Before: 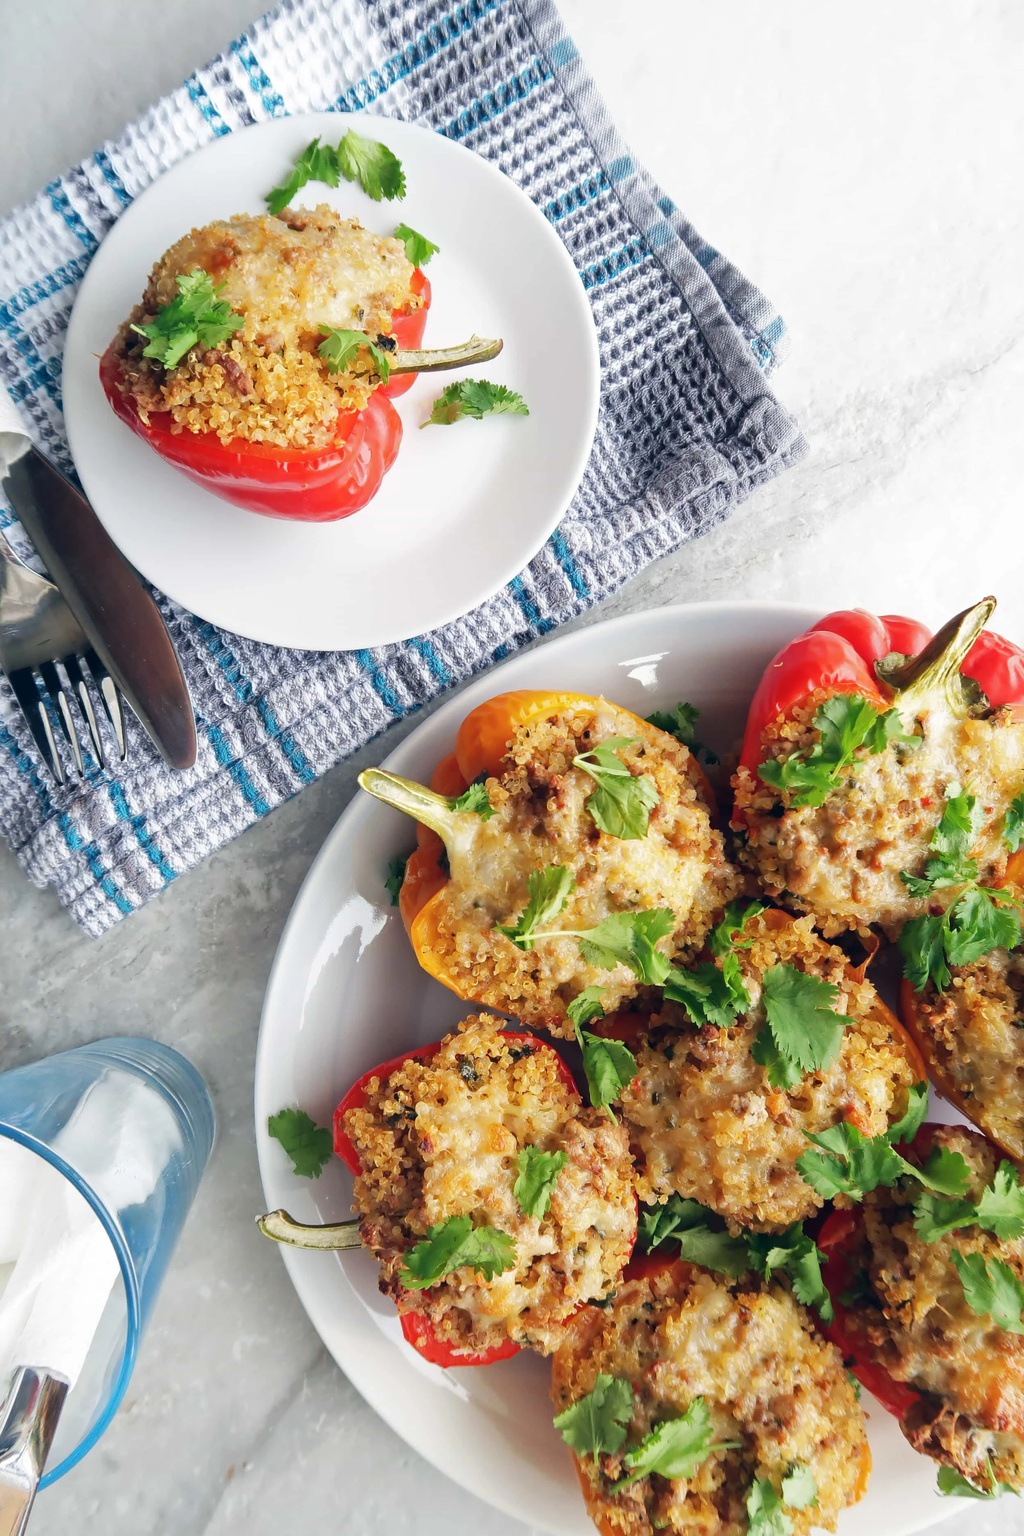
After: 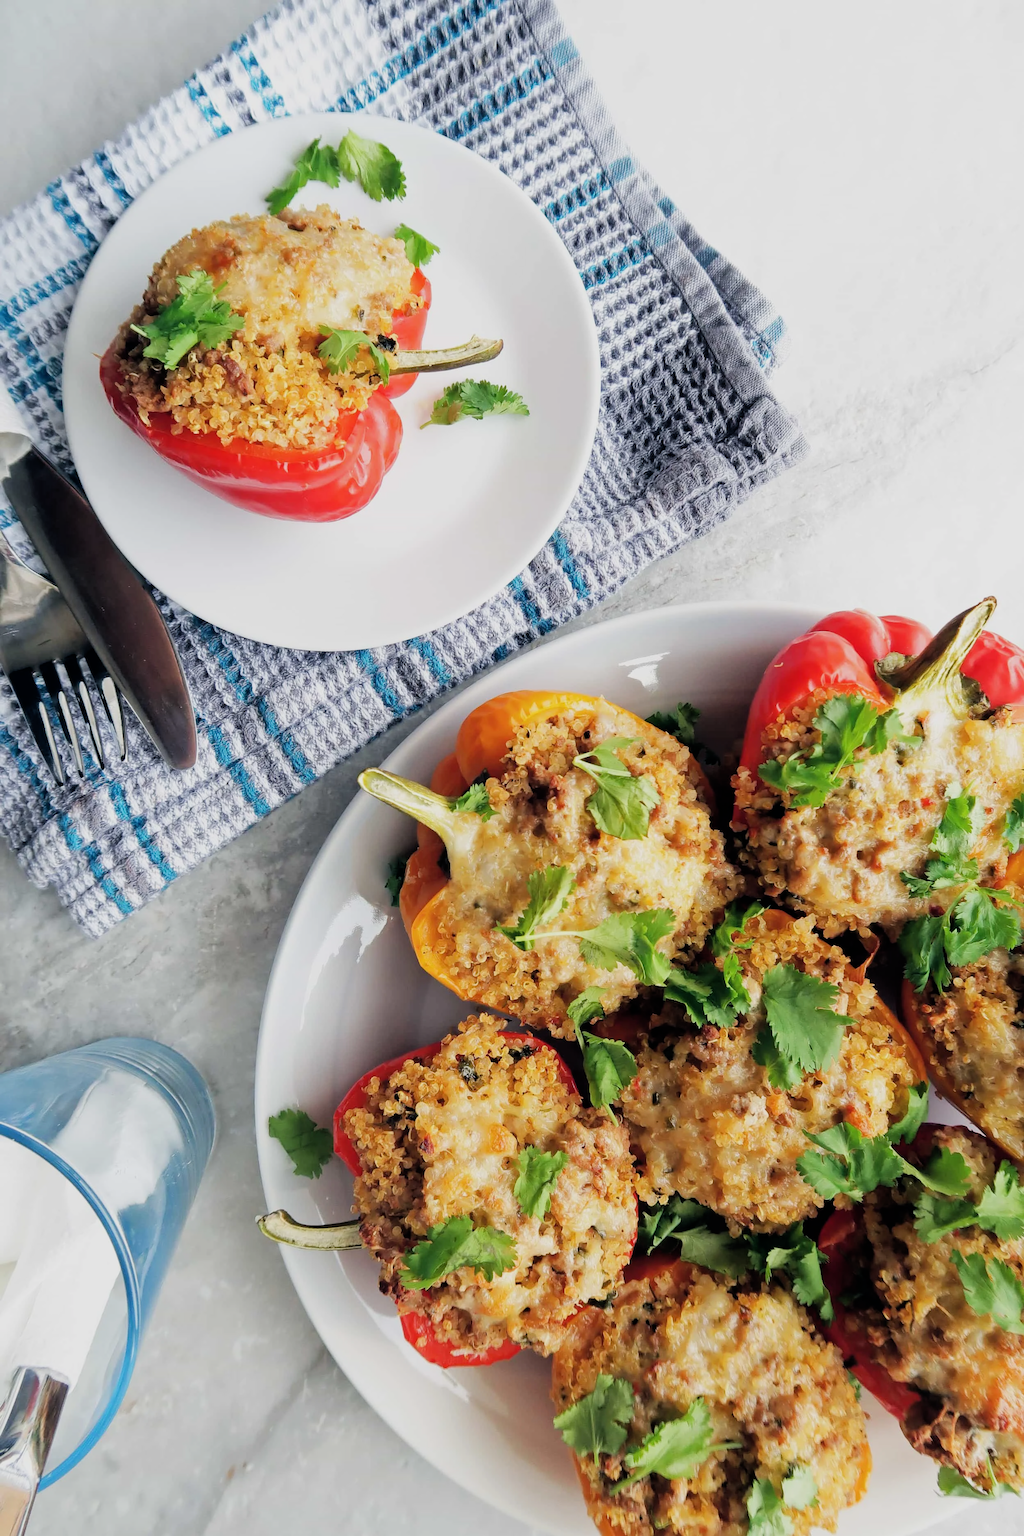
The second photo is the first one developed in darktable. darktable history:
filmic rgb: black relative exposure -7.96 EV, white relative exposure 4.05 EV, threshold 2.94 EV, hardness 4.1, latitude 49.63%, contrast 1.101, enable highlight reconstruction true
